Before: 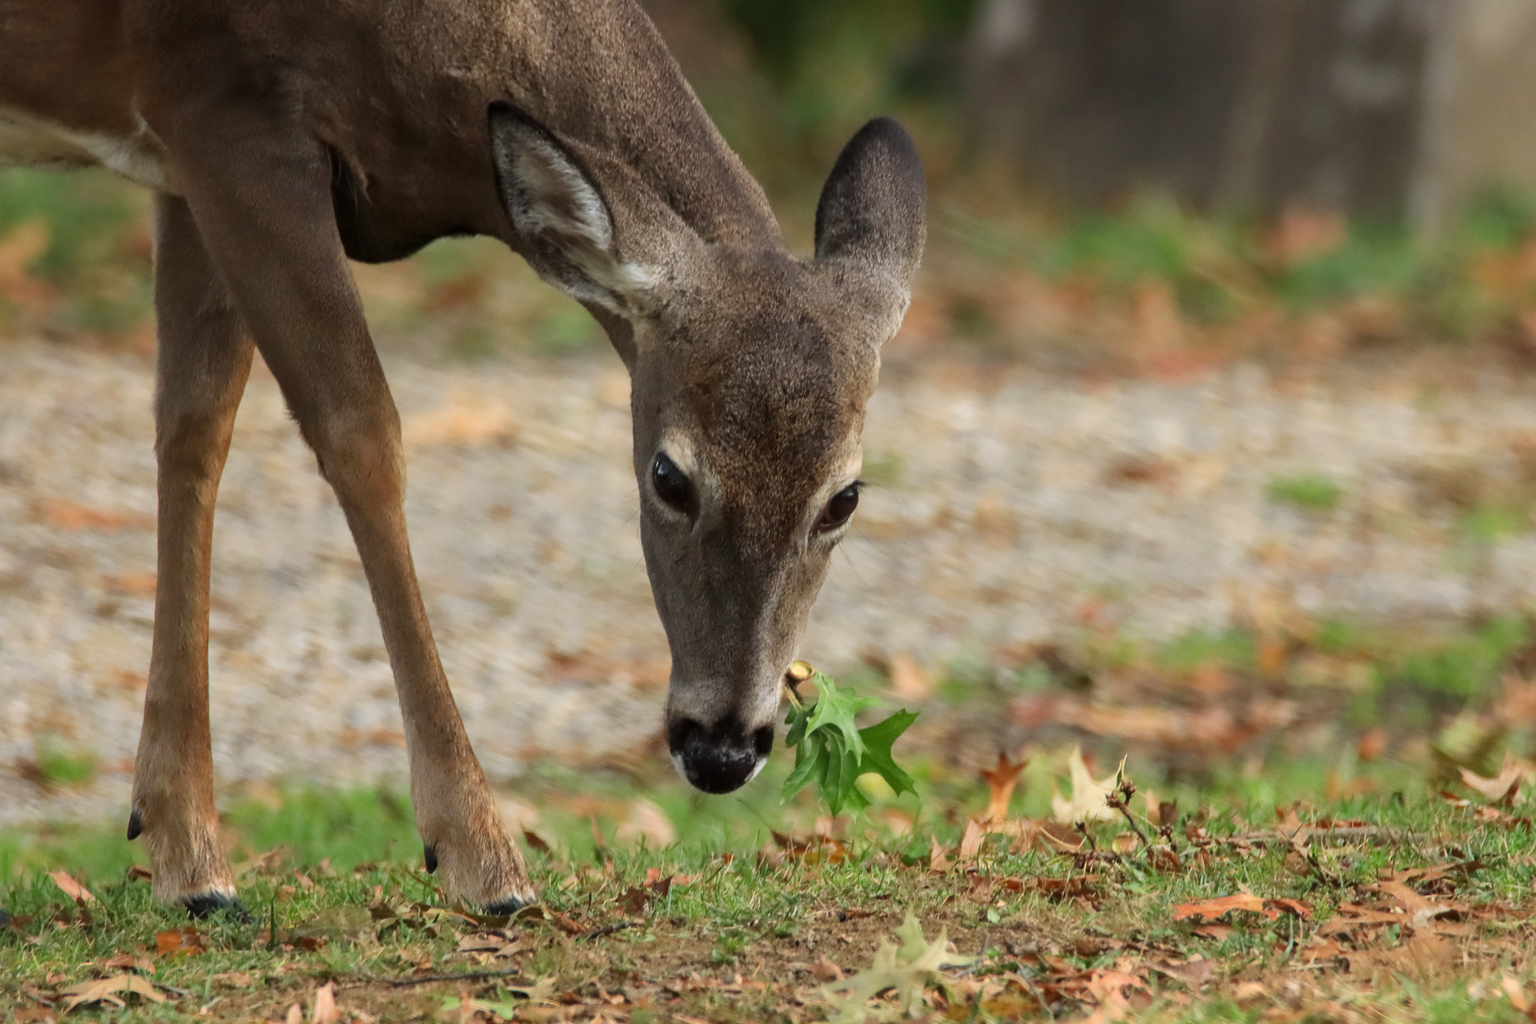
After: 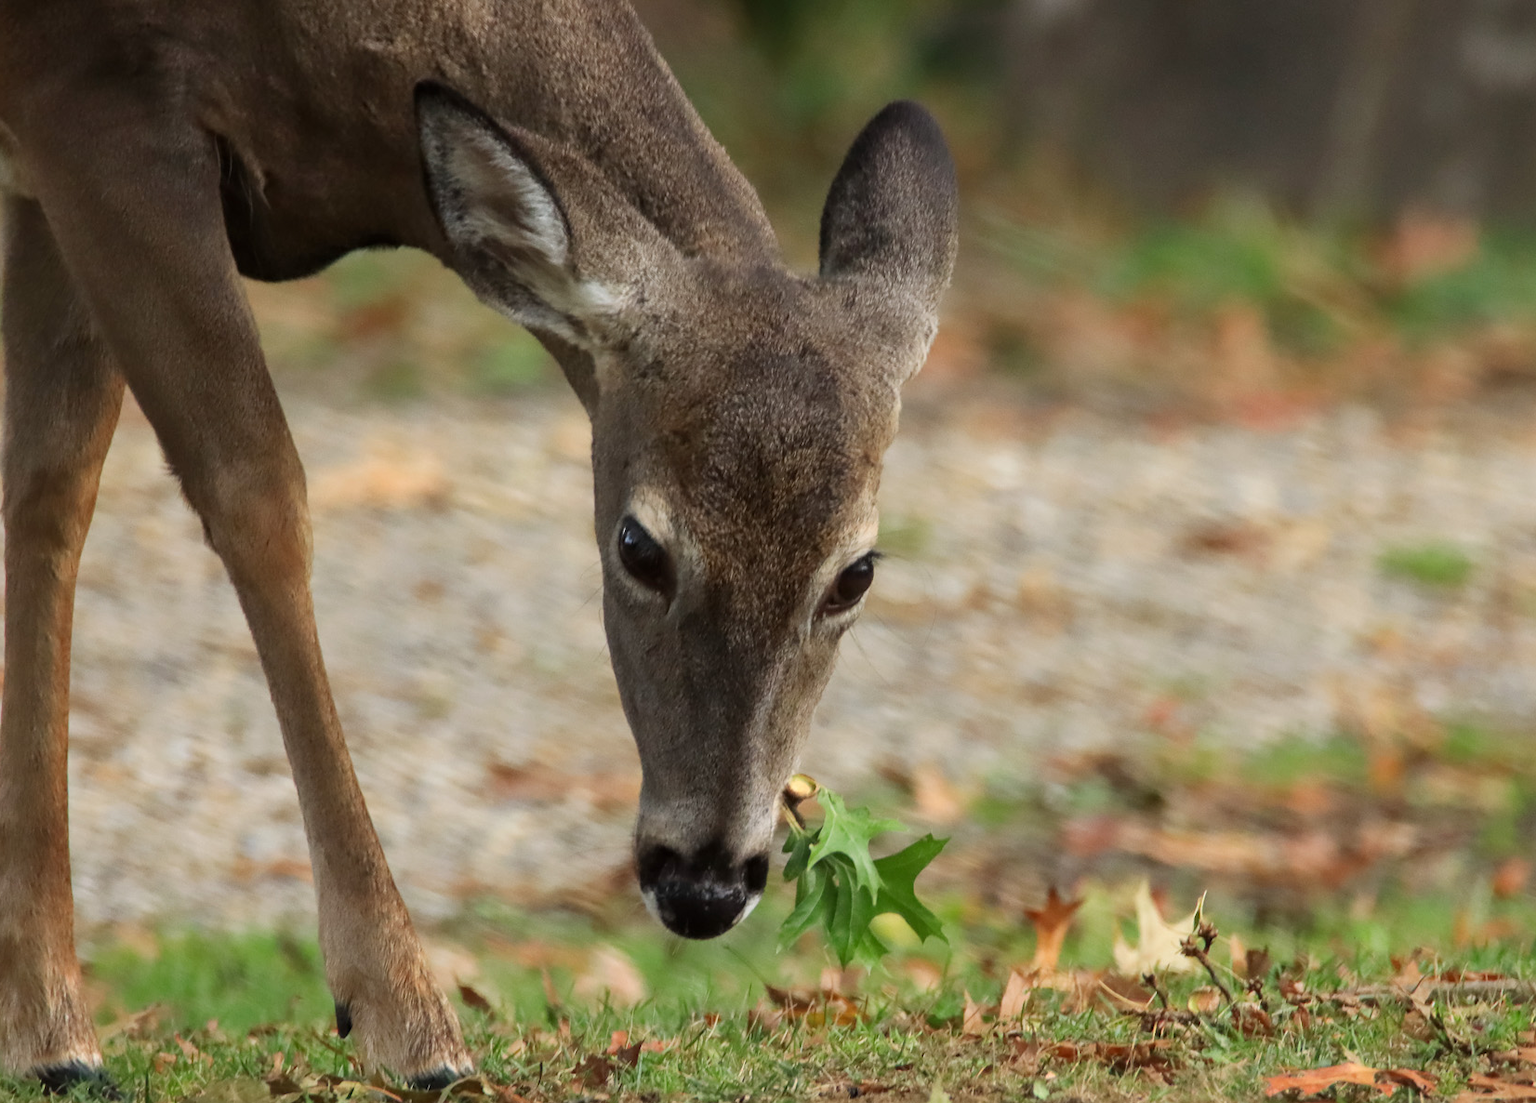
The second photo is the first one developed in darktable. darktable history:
crop: left 10.014%, top 3.531%, right 9.171%, bottom 9.464%
